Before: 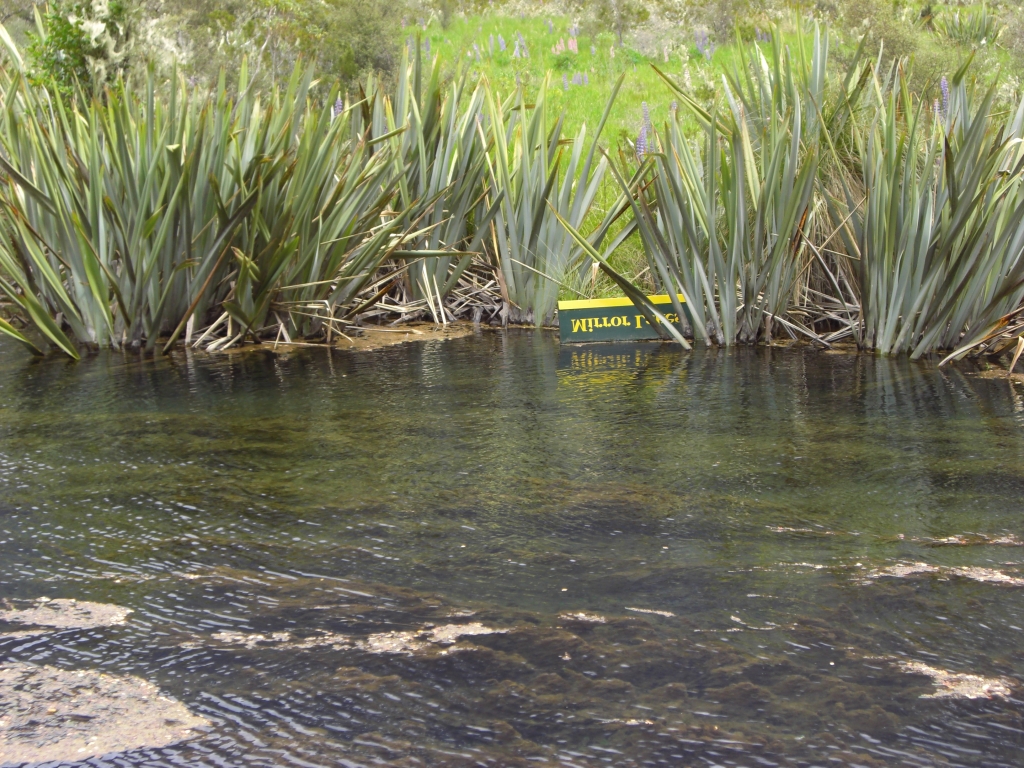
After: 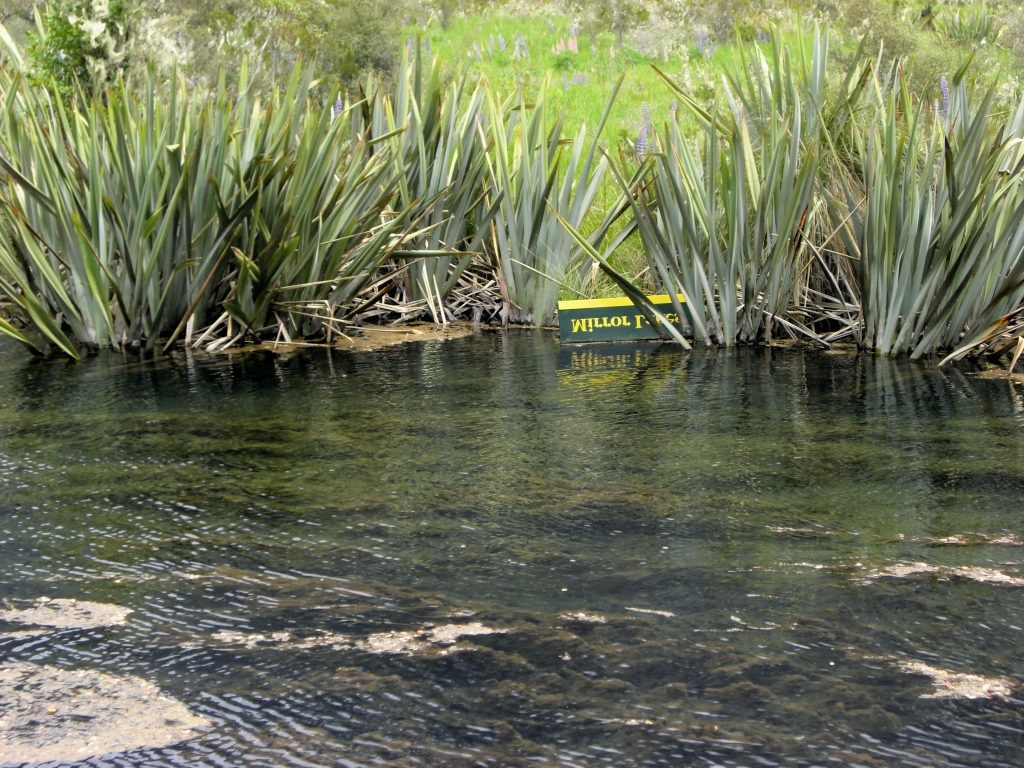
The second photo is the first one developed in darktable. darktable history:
filmic rgb: black relative exposure -4.91 EV, white relative exposure 2.84 EV, hardness 3.71, color science v6 (2022)
color balance rgb: power › hue 62.61°, global offset › luminance -0.338%, global offset › chroma 0.111%, global offset › hue 162.58°, perceptual saturation grading › global saturation -0.143%
